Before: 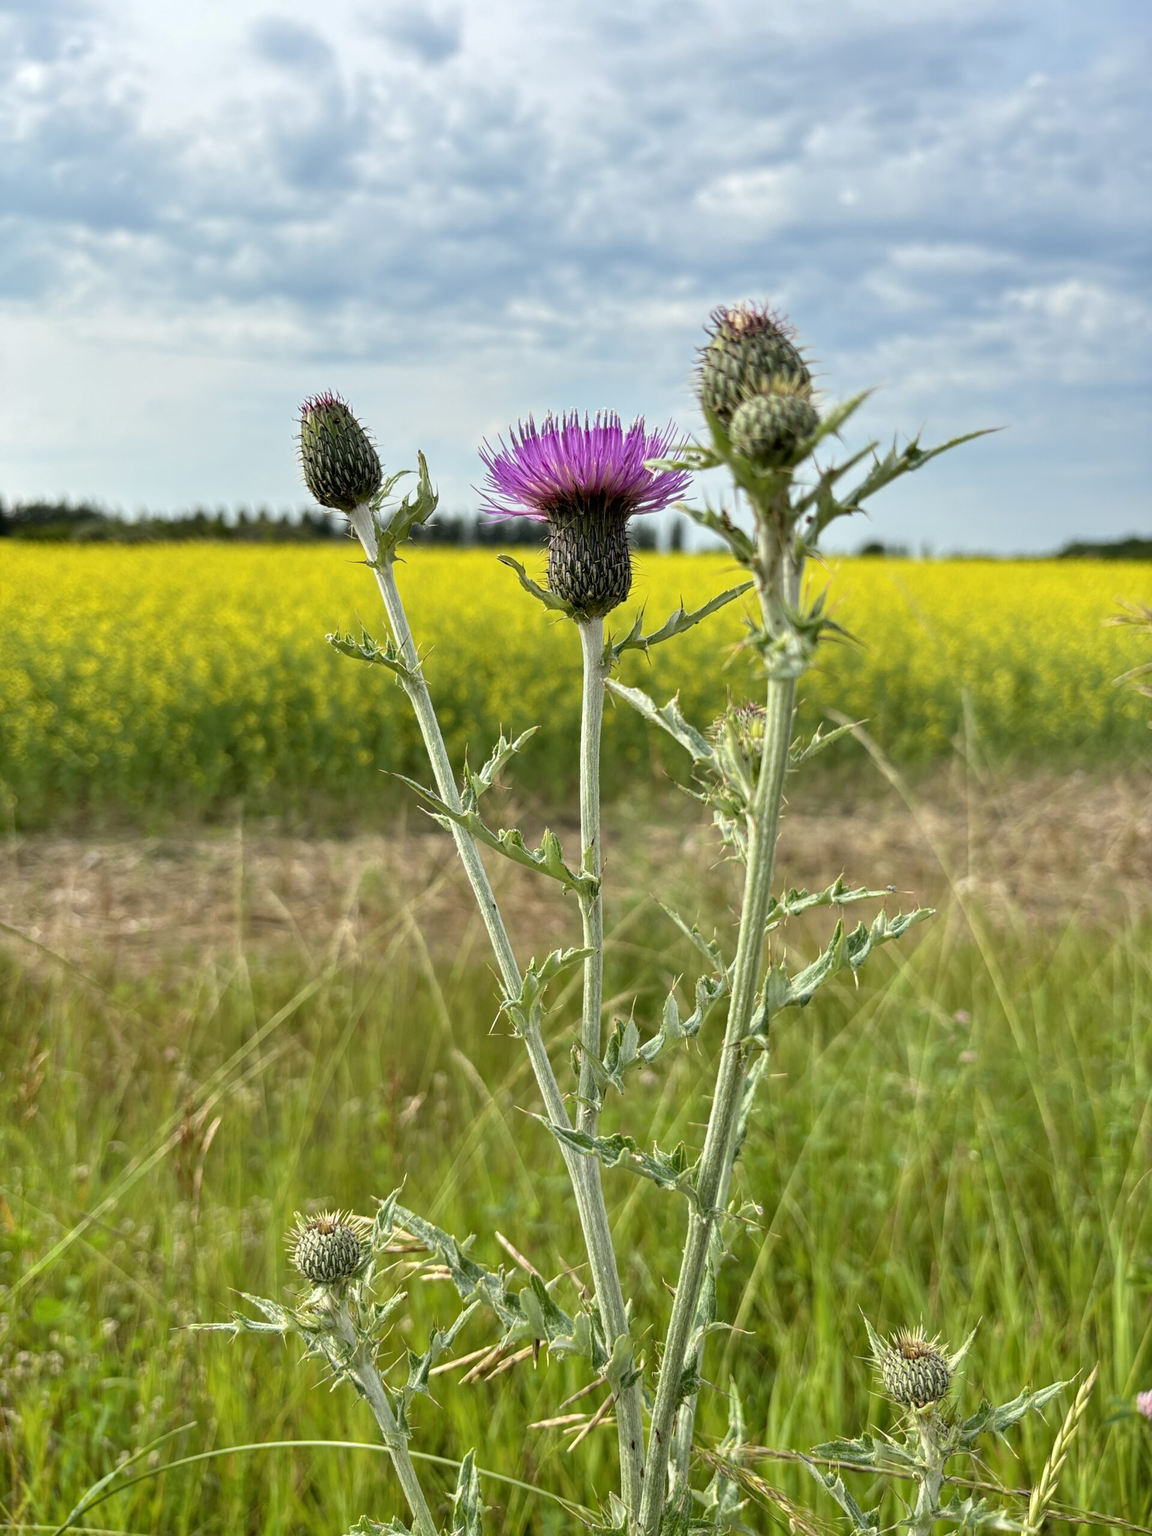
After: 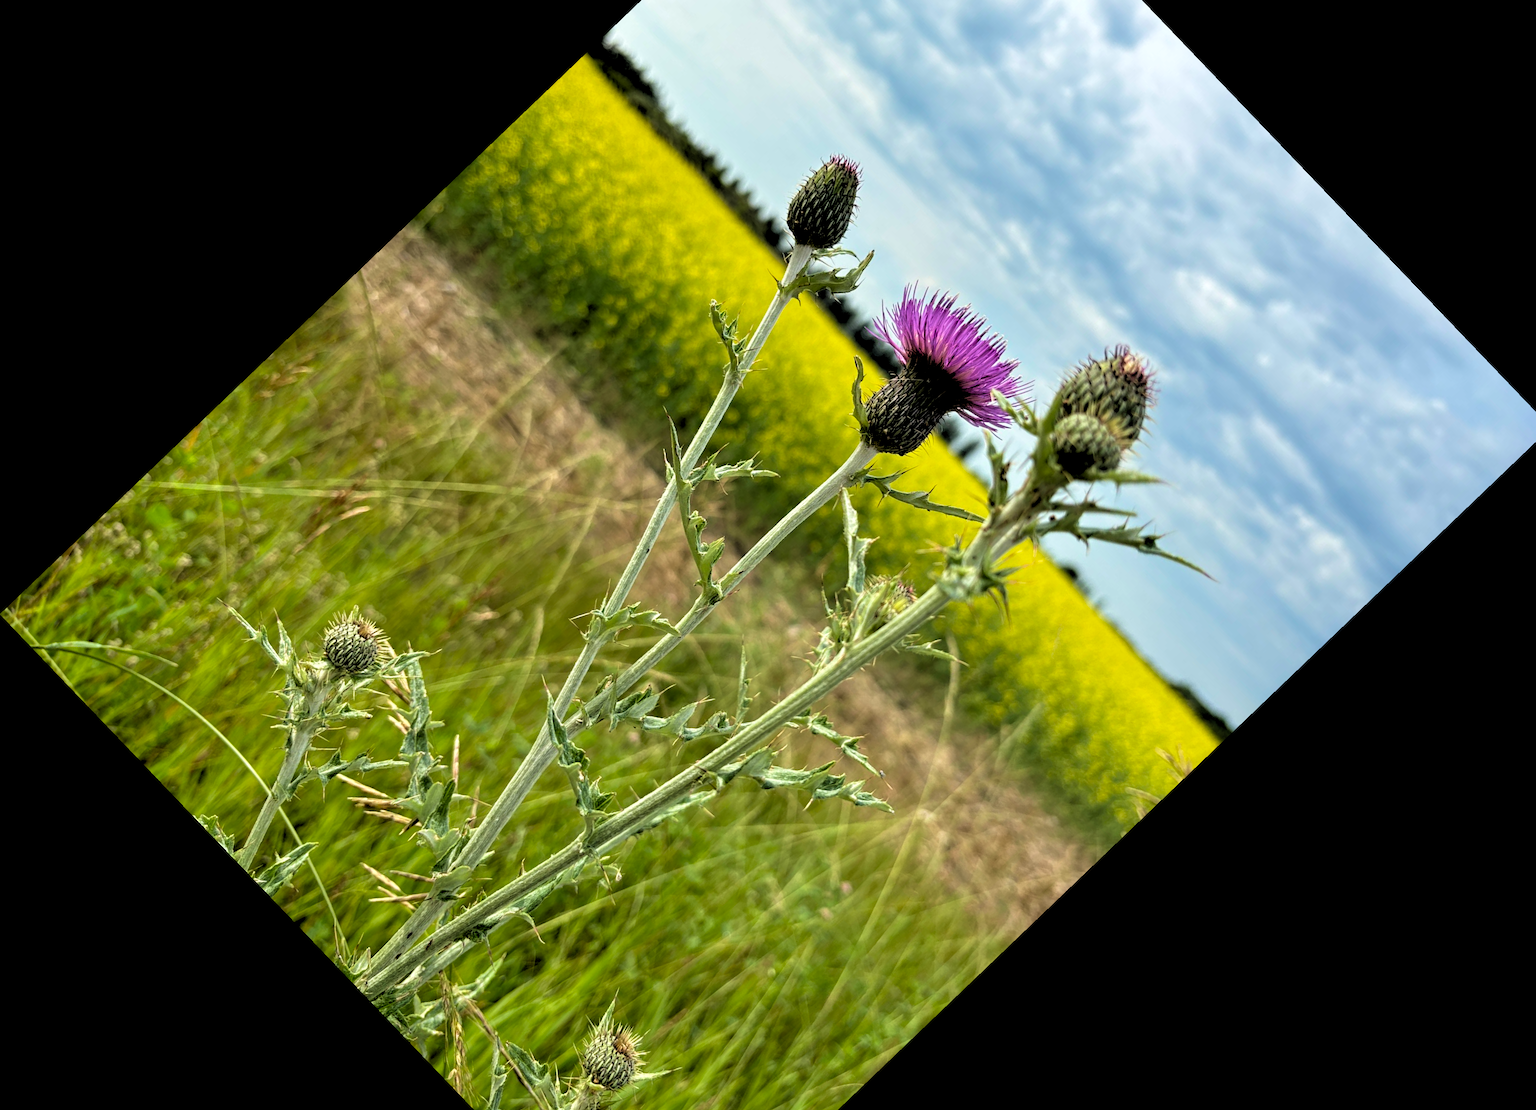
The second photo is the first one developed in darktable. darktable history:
velvia: on, module defaults
rgb levels: levels [[0.034, 0.472, 0.904], [0, 0.5, 1], [0, 0.5, 1]]
crop and rotate: angle -46.26°, top 16.234%, right 0.912%, bottom 11.704%
